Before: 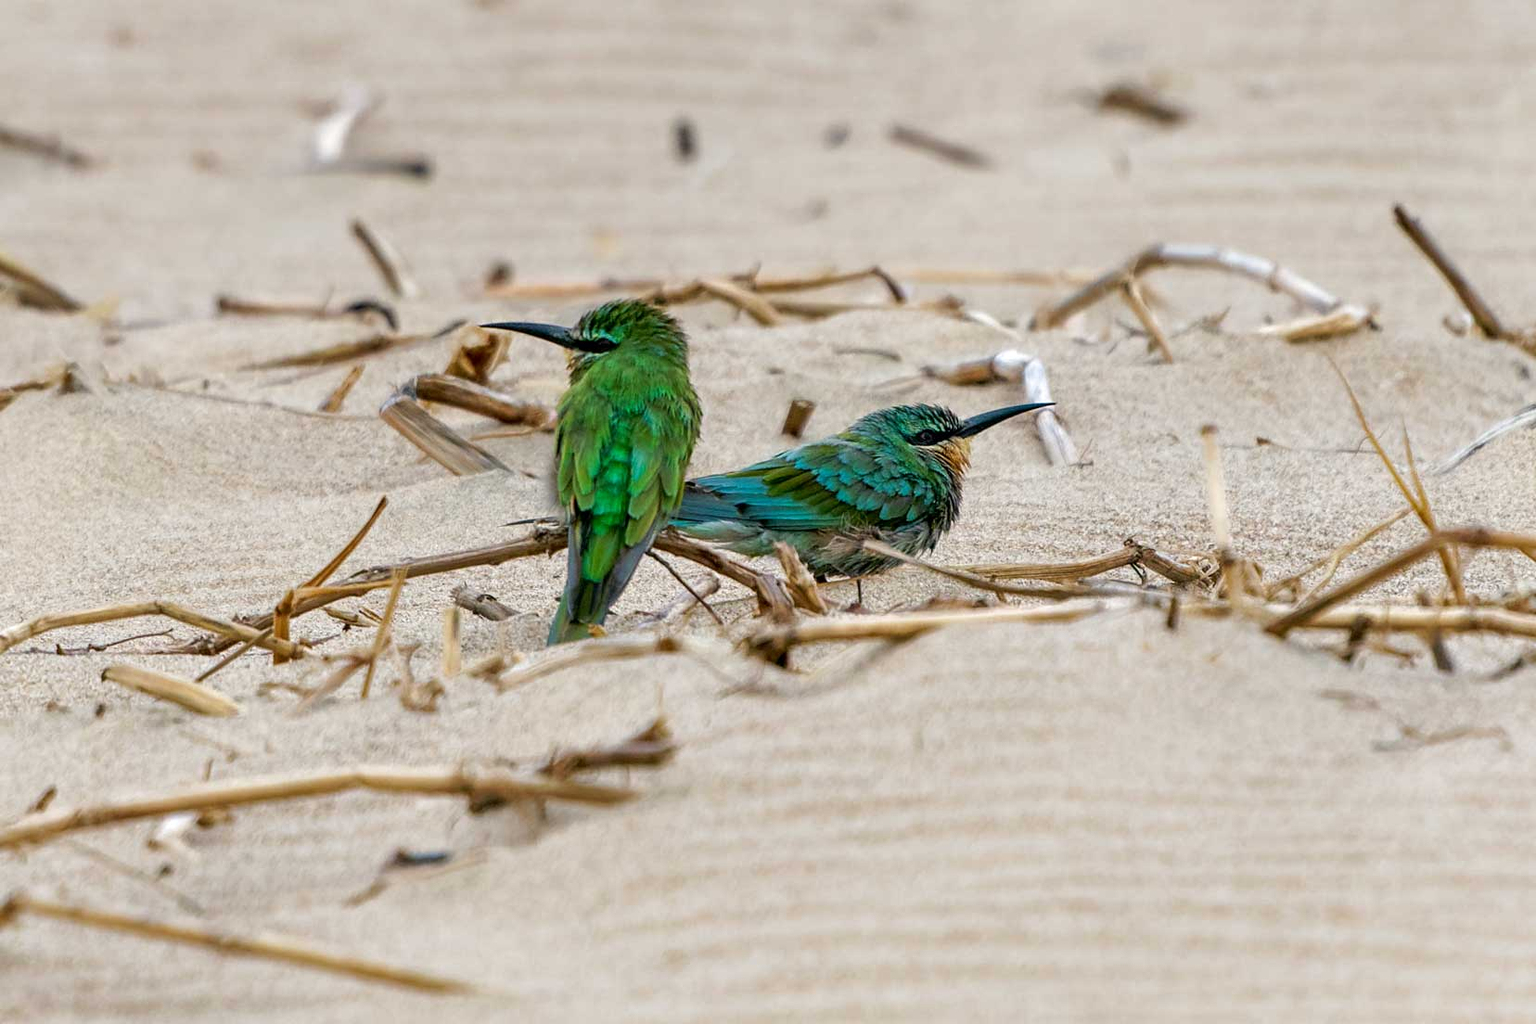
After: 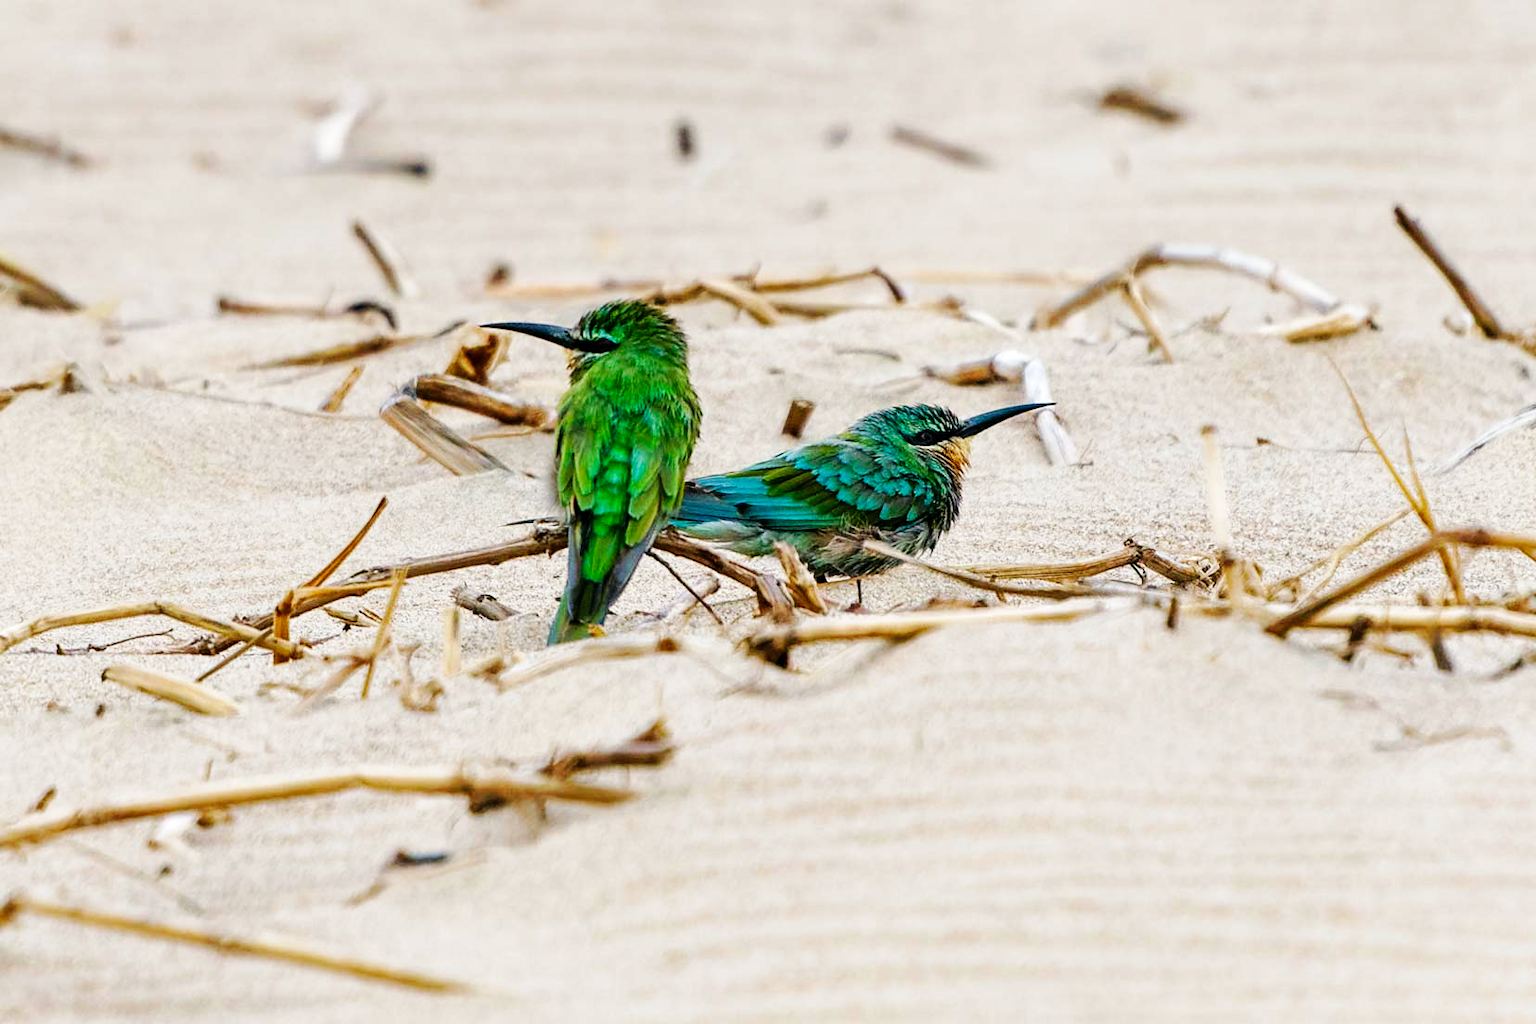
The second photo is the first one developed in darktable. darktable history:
exposure: compensate highlight preservation false
base curve: curves: ch0 [(0, 0) (0.036, 0.025) (0.121, 0.166) (0.206, 0.329) (0.605, 0.79) (1, 1)], preserve colors none
